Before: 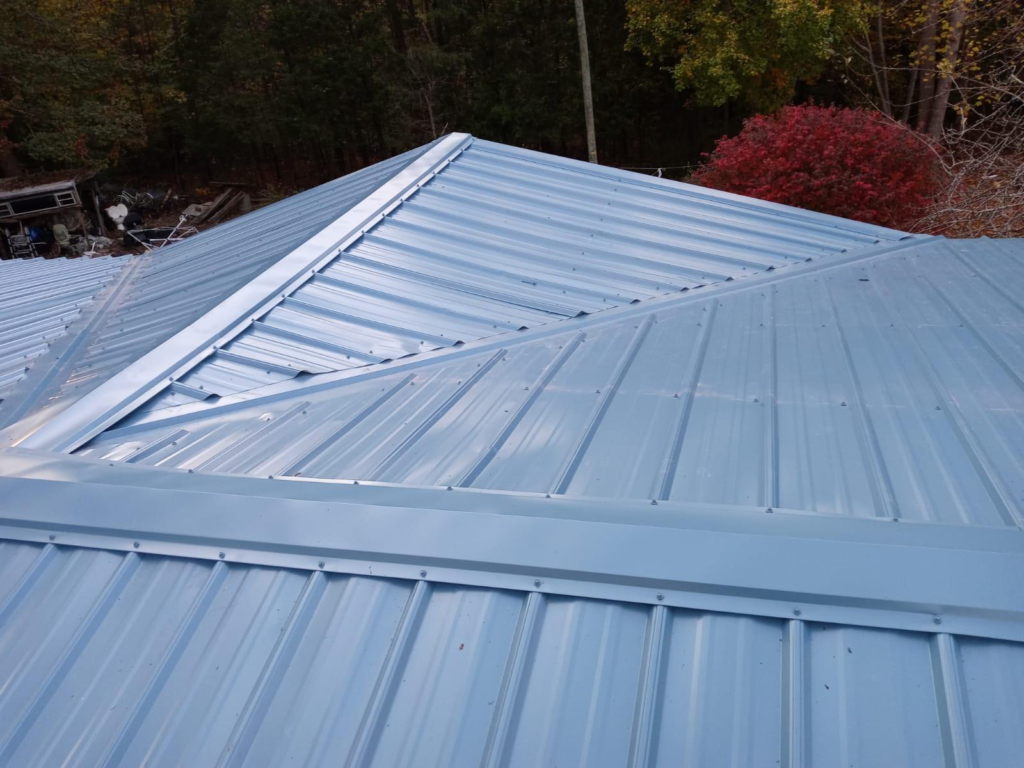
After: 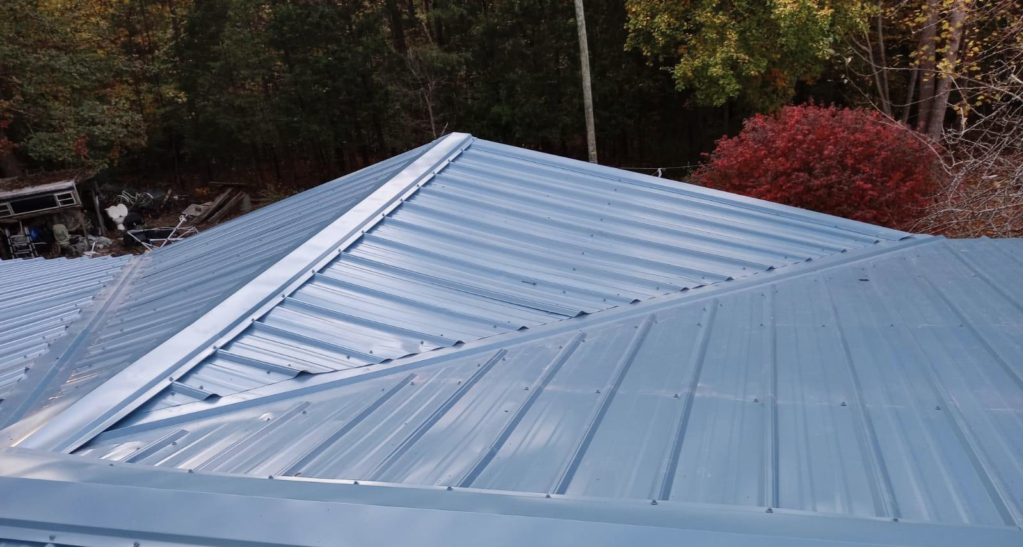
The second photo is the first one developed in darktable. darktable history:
crop: right 0.001%, bottom 28.667%
color zones: curves: ch0 [(0, 0.5) (0.125, 0.4) (0.25, 0.5) (0.375, 0.4) (0.5, 0.4) (0.625, 0.35) (0.75, 0.35) (0.875, 0.5)]; ch1 [(0, 0.35) (0.125, 0.45) (0.25, 0.35) (0.375, 0.35) (0.5, 0.35) (0.625, 0.35) (0.75, 0.45) (0.875, 0.35)]; ch2 [(0, 0.6) (0.125, 0.5) (0.25, 0.5) (0.375, 0.6) (0.5, 0.6) (0.625, 0.5) (0.75, 0.5) (0.875, 0.5)], mix -60.48%
shadows and highlights: shadows 51.83, highlights -28.3, soften with gaussian
